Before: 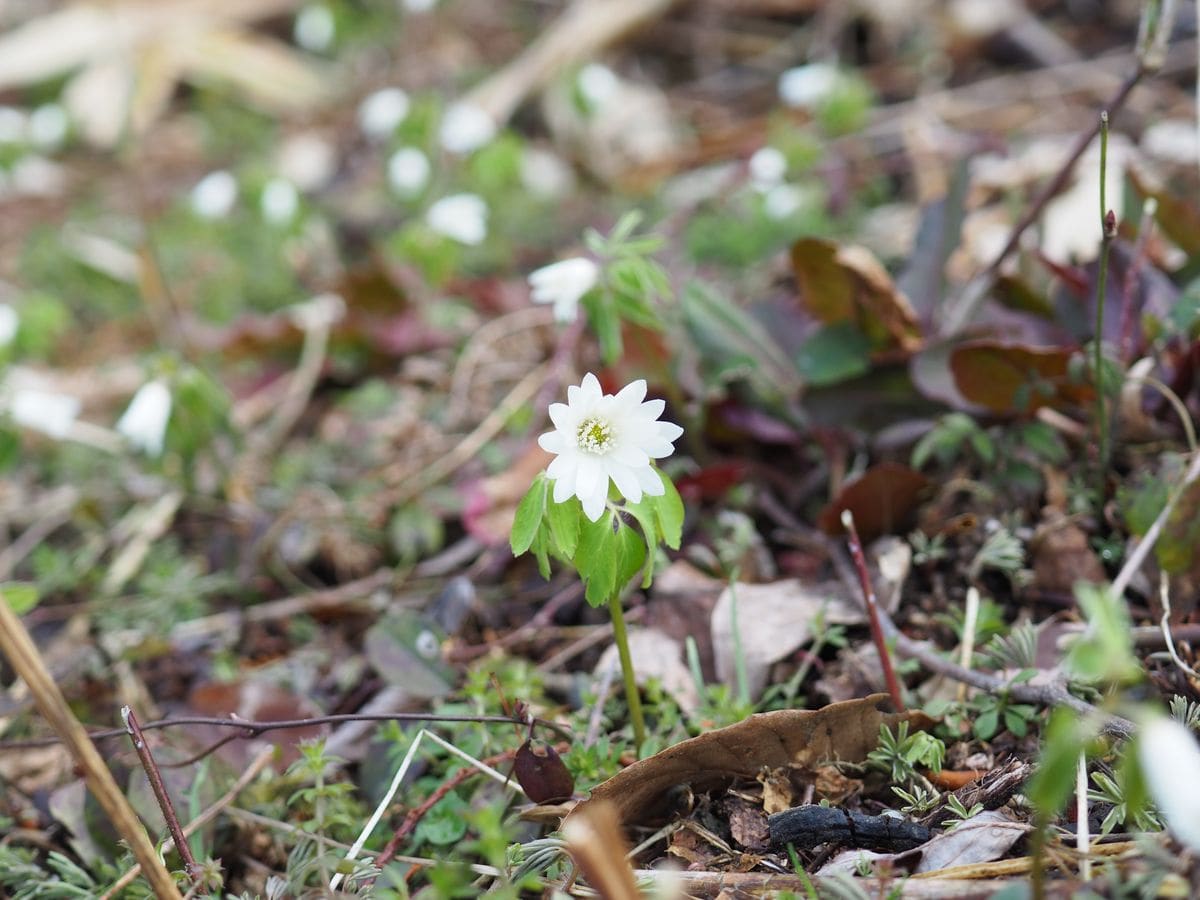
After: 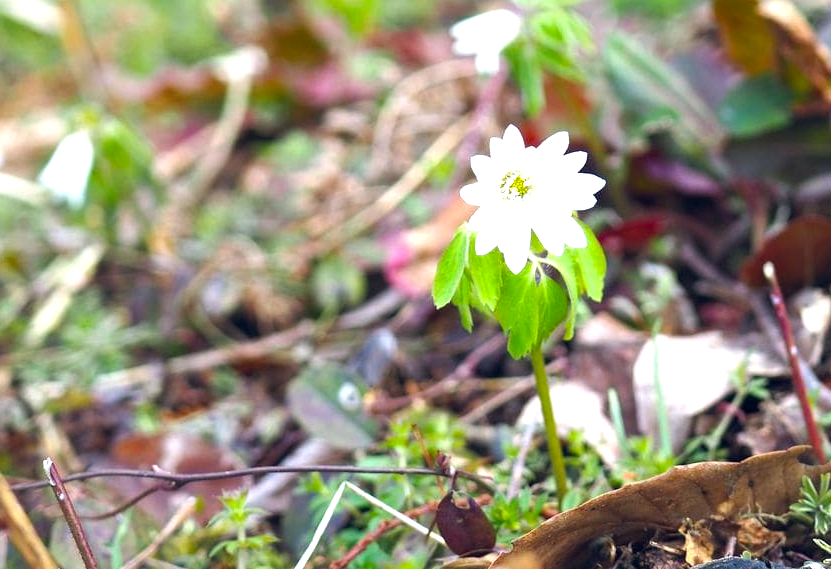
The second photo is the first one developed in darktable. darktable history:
crop: left 6.504%, top 27.659%, right 24.169%, bottom 9.078%
color balance rgb: global offset › chroma 0.069%, global offset › hue 254.14°, linear chroma grading › global chroma 9.668%, perceptual saturation grading › global saturation 19.663%, perceptual brilliance grading › global brilliance 25.278%
